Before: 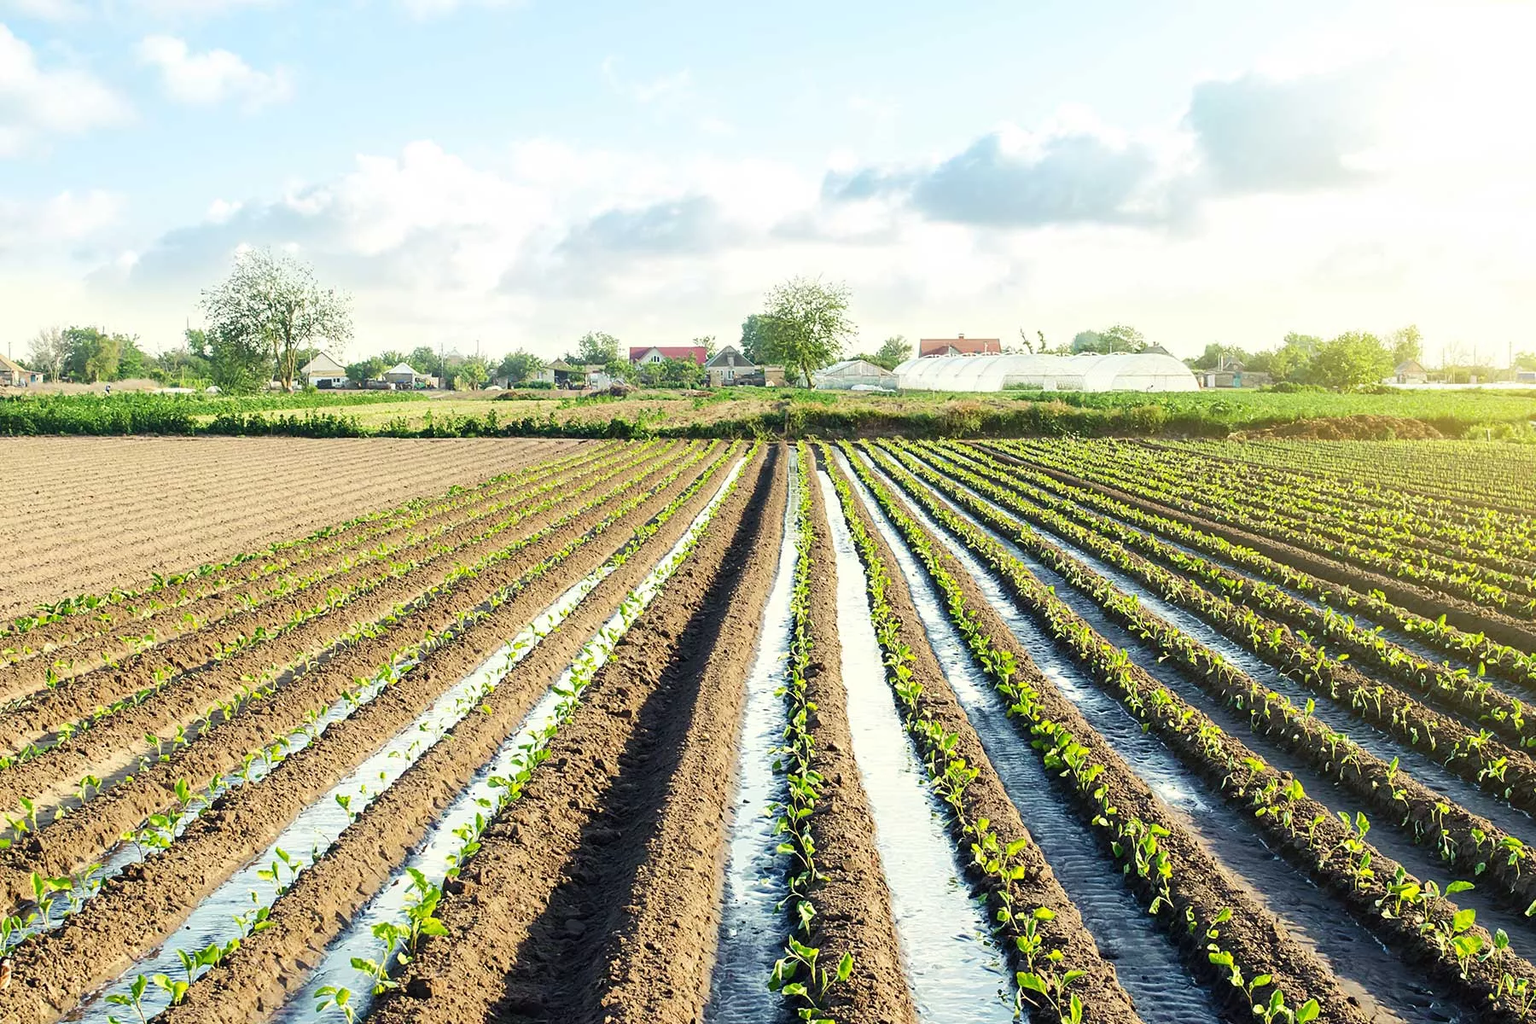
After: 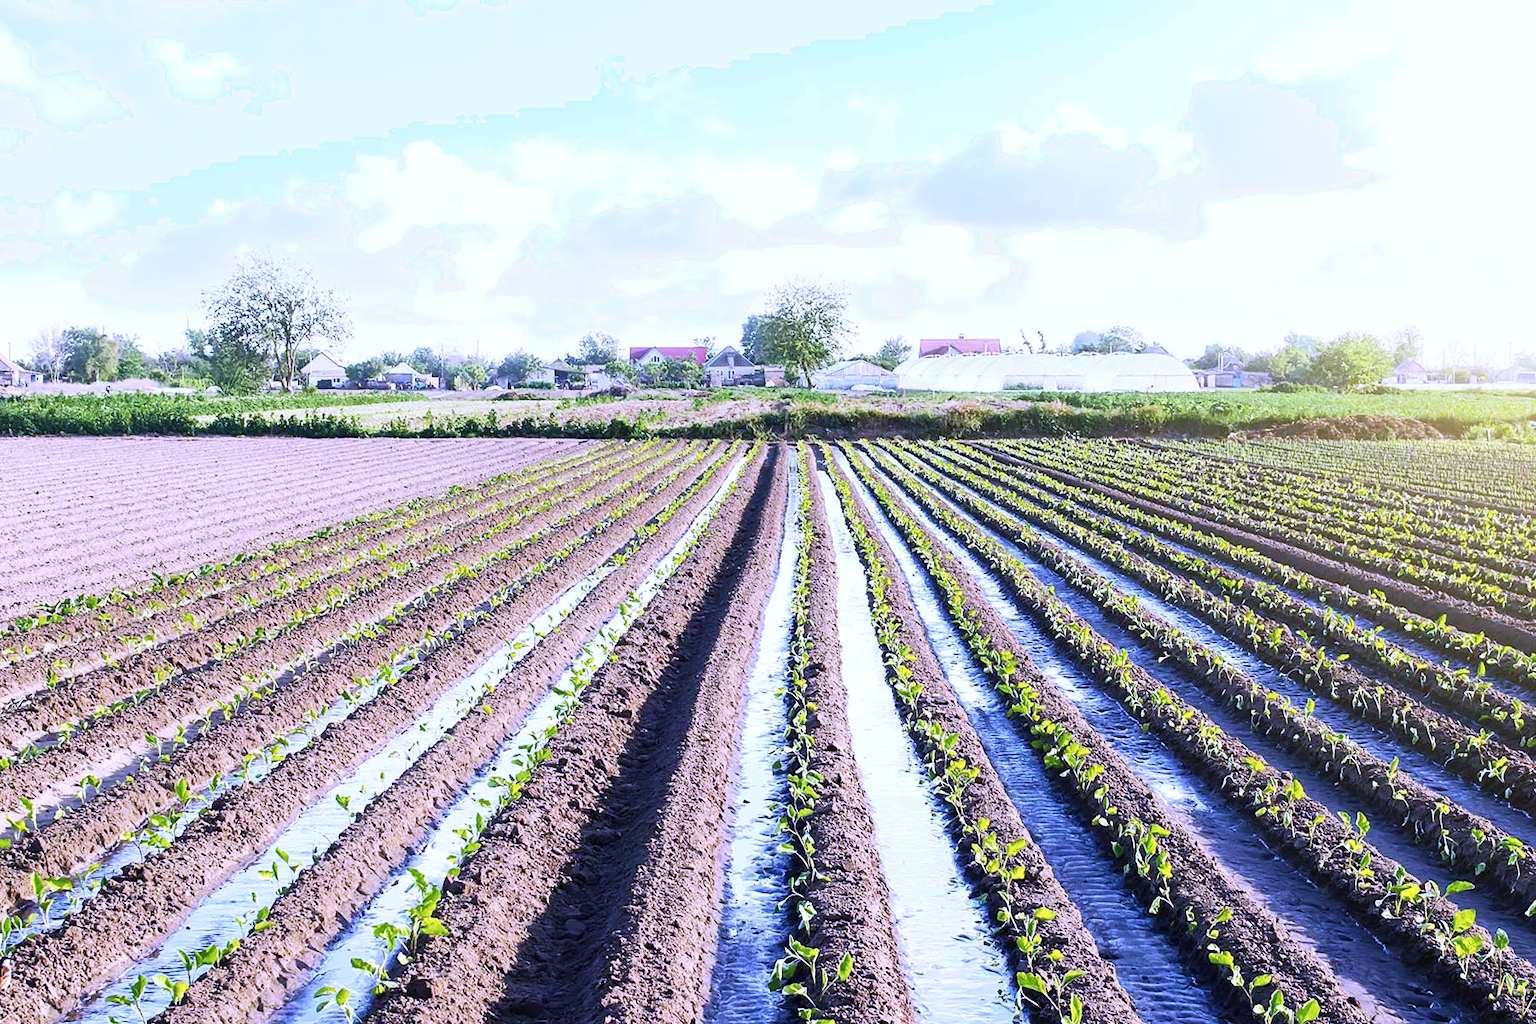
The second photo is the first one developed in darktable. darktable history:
shadows and highlights: shadows 0, highlights 40
white balance: red 0.98, blue 1.61
